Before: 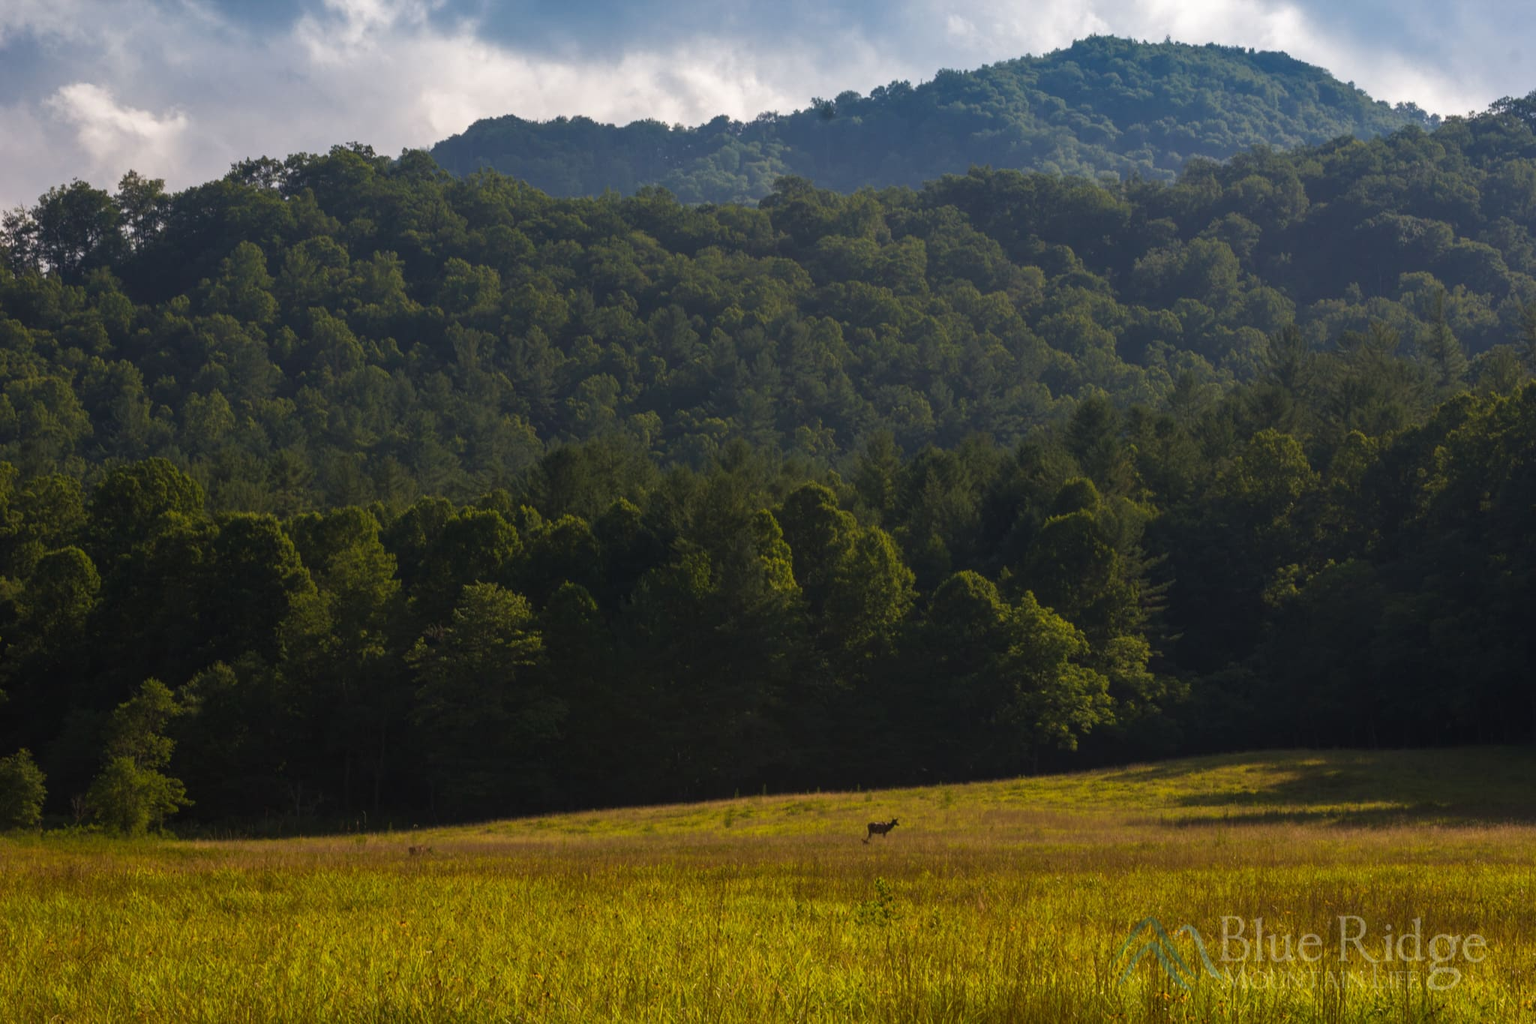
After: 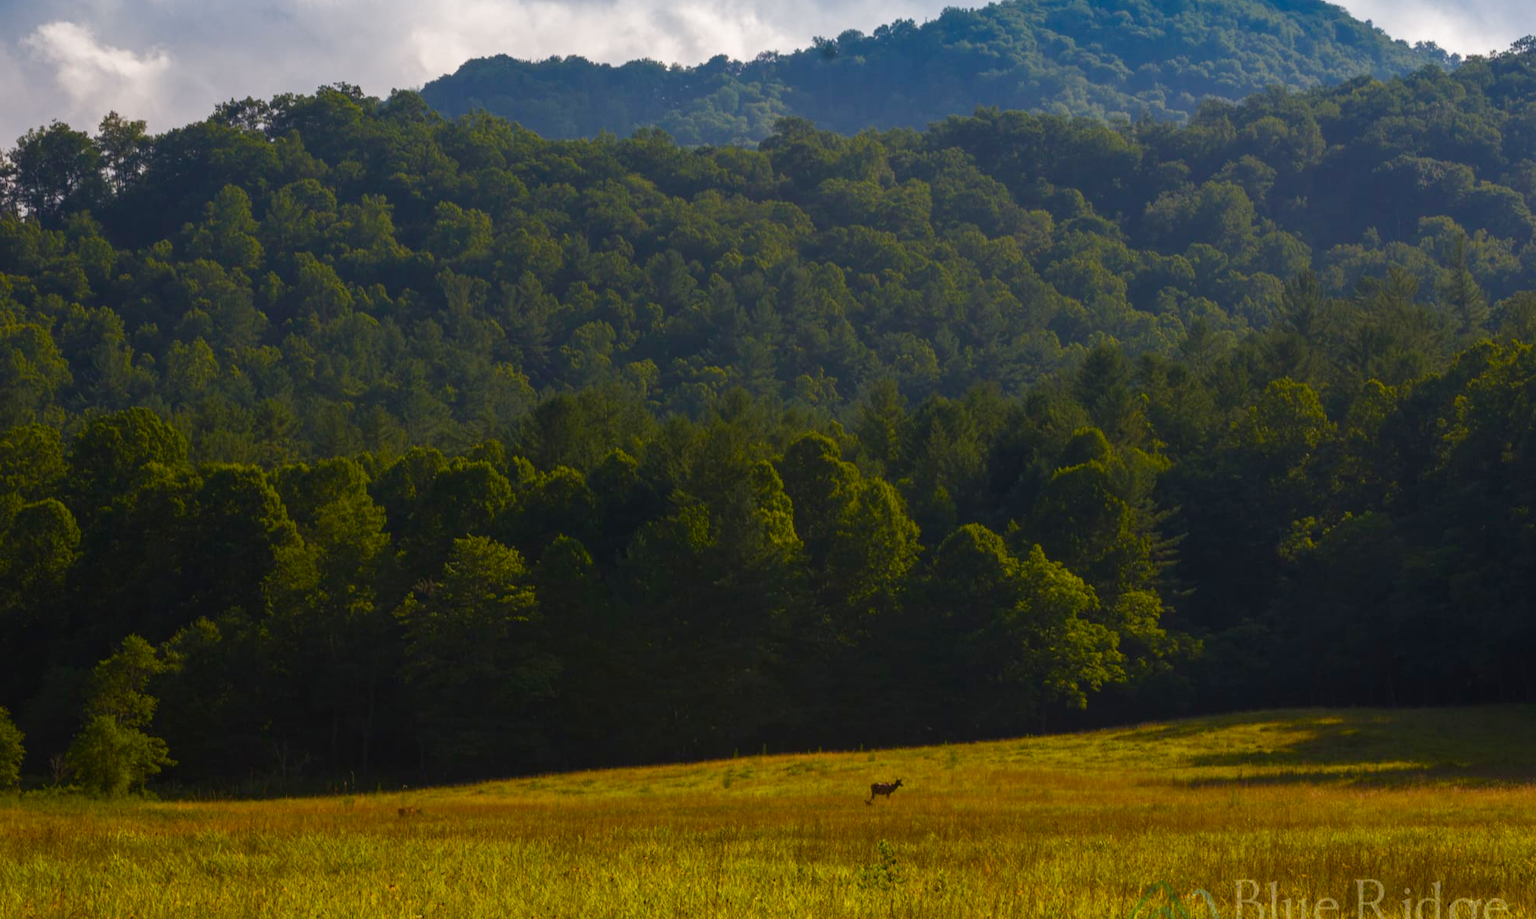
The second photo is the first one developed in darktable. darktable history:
color balance rgb: perceptual saturation grading › global saturation 20%, perceptual saturation grading › highlights -25%, perceptual saturation grading › shadows 50%
crop: left 1.507%, top 6.147%, right 1.379%, bottom 6.637%
